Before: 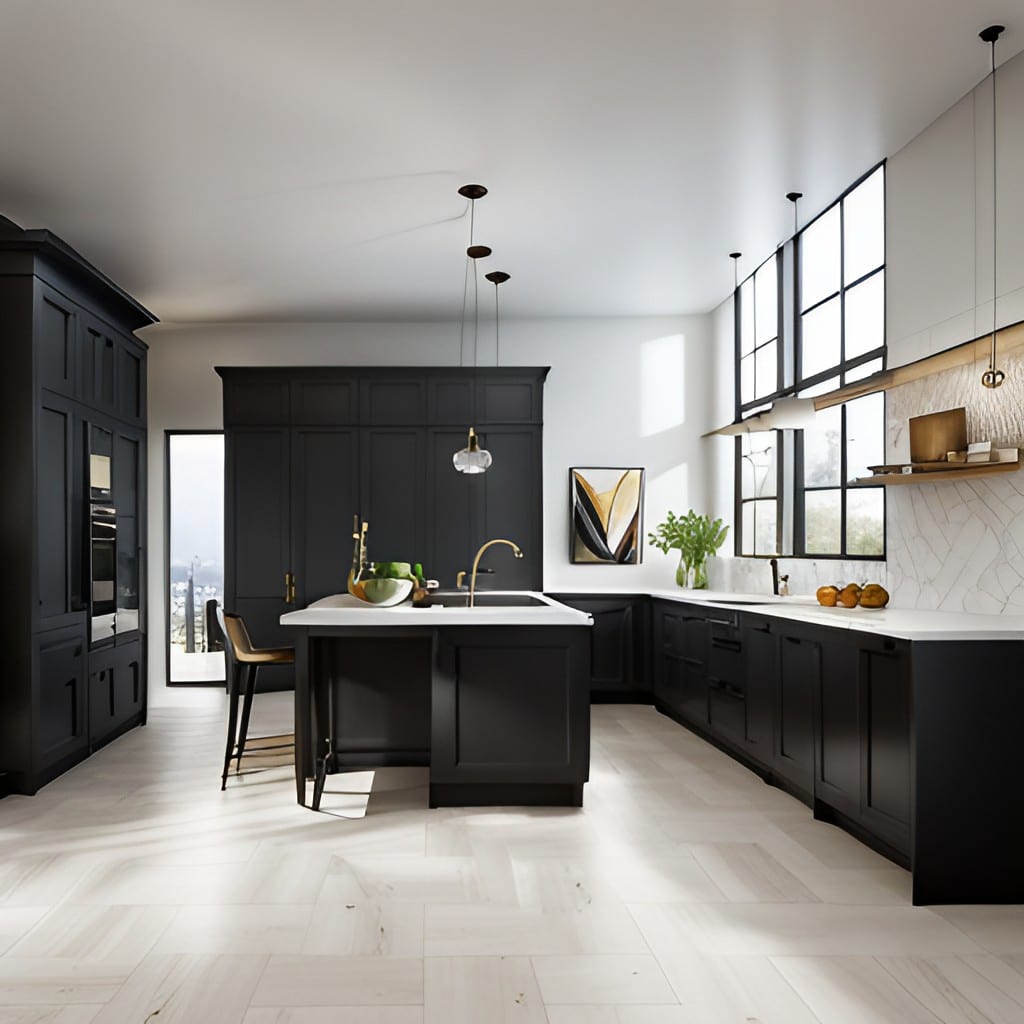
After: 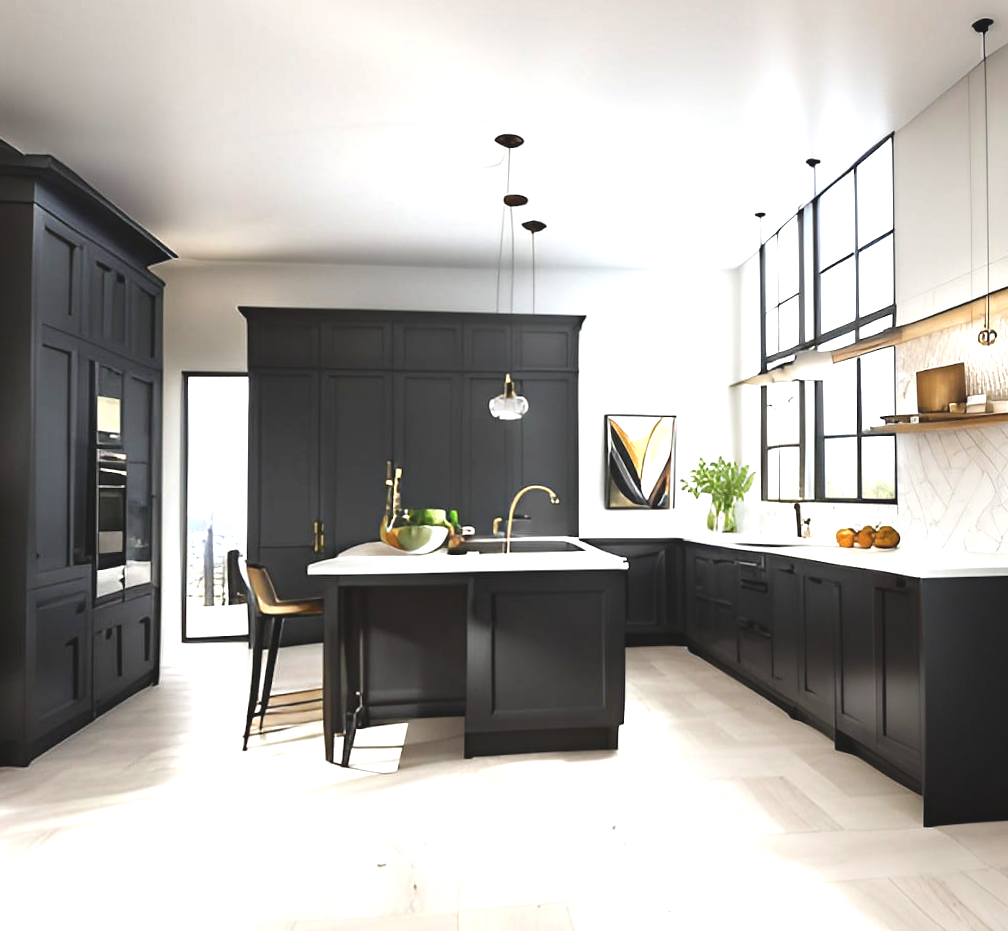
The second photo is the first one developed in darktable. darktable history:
exposure: black level correction -0.005, exposure 1 EV, compensate highlight preservation false
rotate and perspective: rotation -0.013°, lens shift (vertical) -0.027, lens shift (horizontal) 0.178, crop left 0.016, crop right 0.989, crop top 0.082, crop bottom 0.918
